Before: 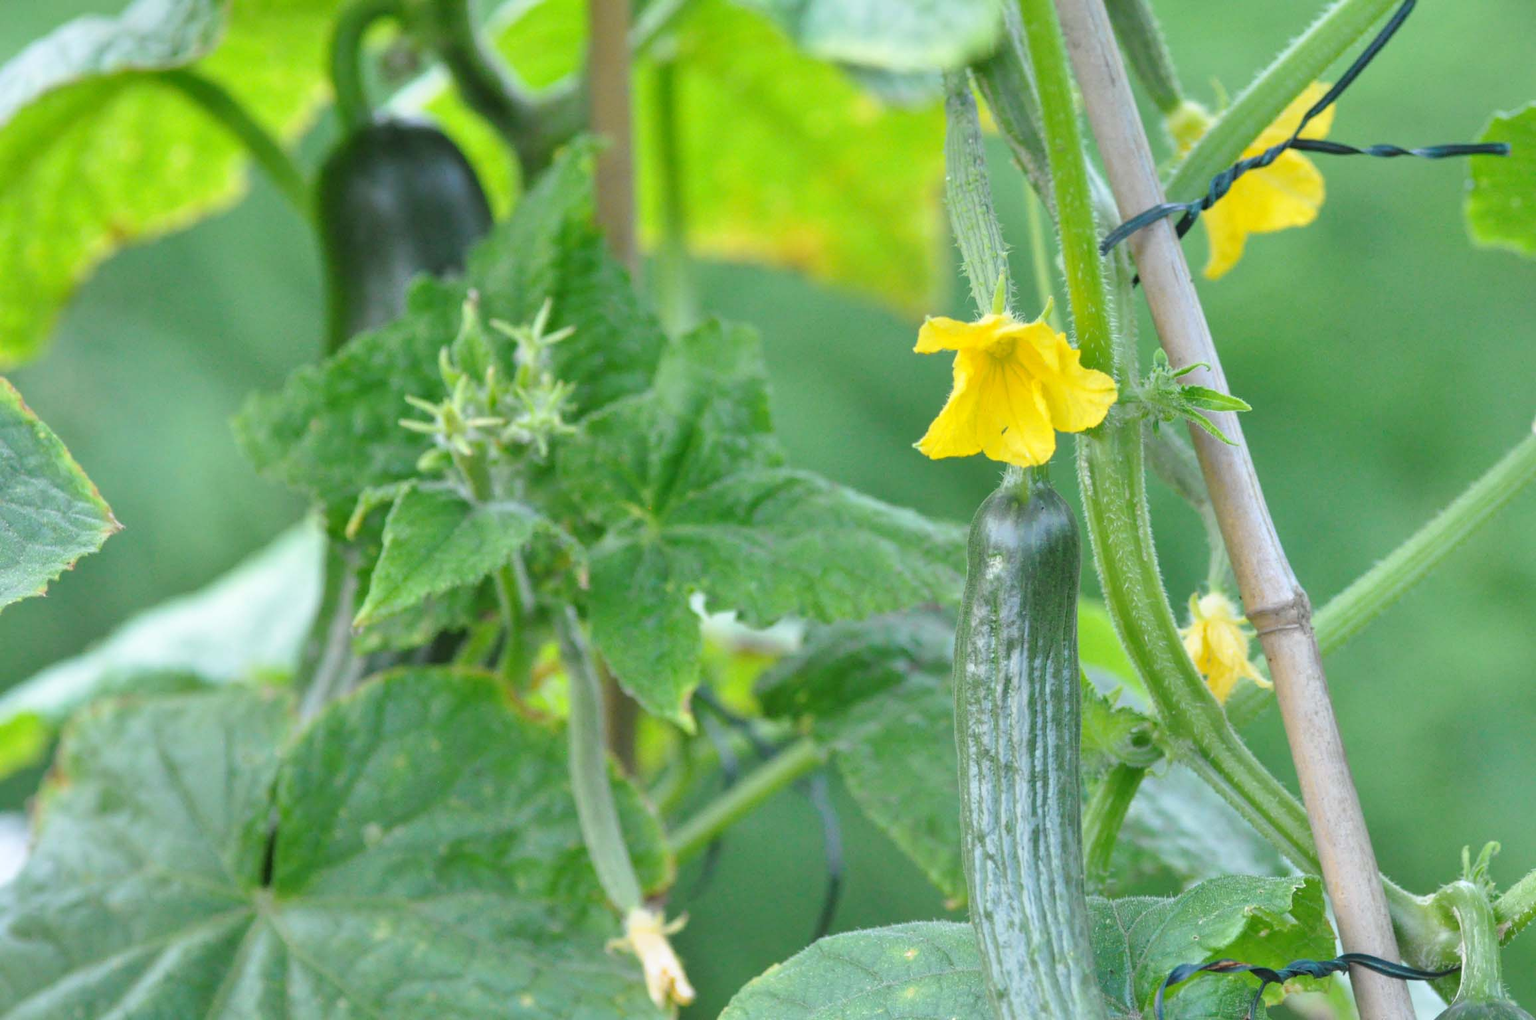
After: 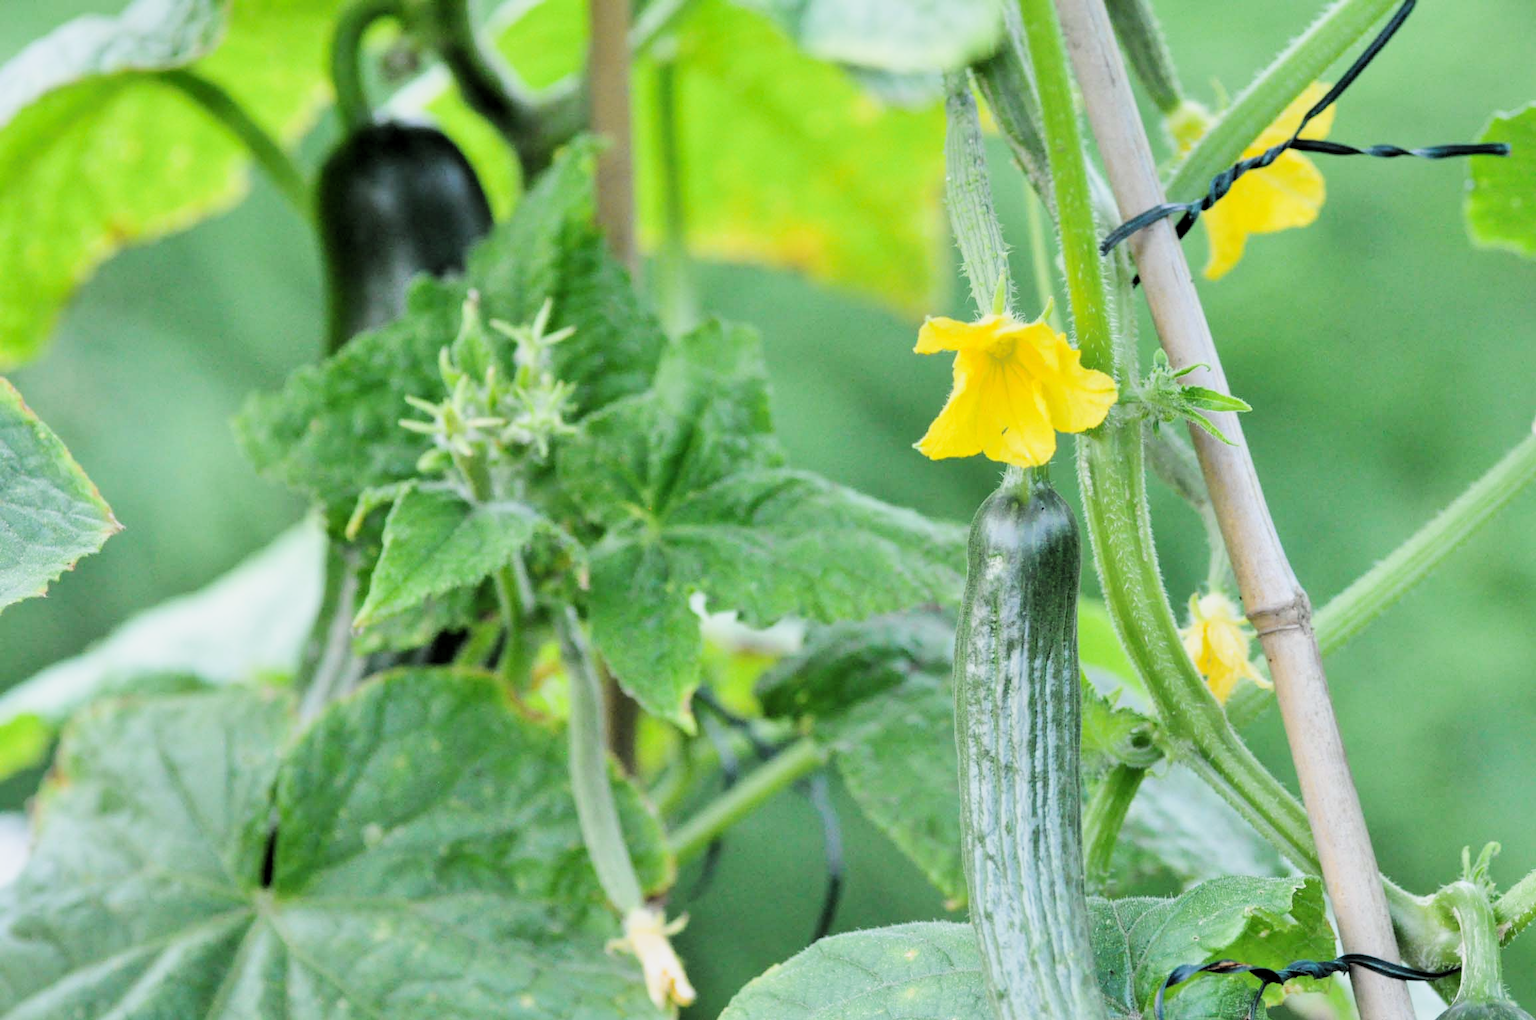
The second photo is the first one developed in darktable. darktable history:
levels: levels [0.026, 0.507, 0.987]
filmic rgb: black relative exposure -5.11 EV, white relative exposure 3.99 EV, hardness 2.9, contrast 1.296, highlights saturation mix -28.82%
tone equalizer: -8 EV -0.398 EV, -7 EV -0.423 EV, -6 EV -0.36 EV, -5 EV -0.246 EV, -3 EV 0.226 EV, -2 EV 0.35 EV, -1 EV 0.379 EV, +0 EV 0.388 EV, edges refinement/feathering 500, mask exposure compensation -1.57 EV, preserve details no
